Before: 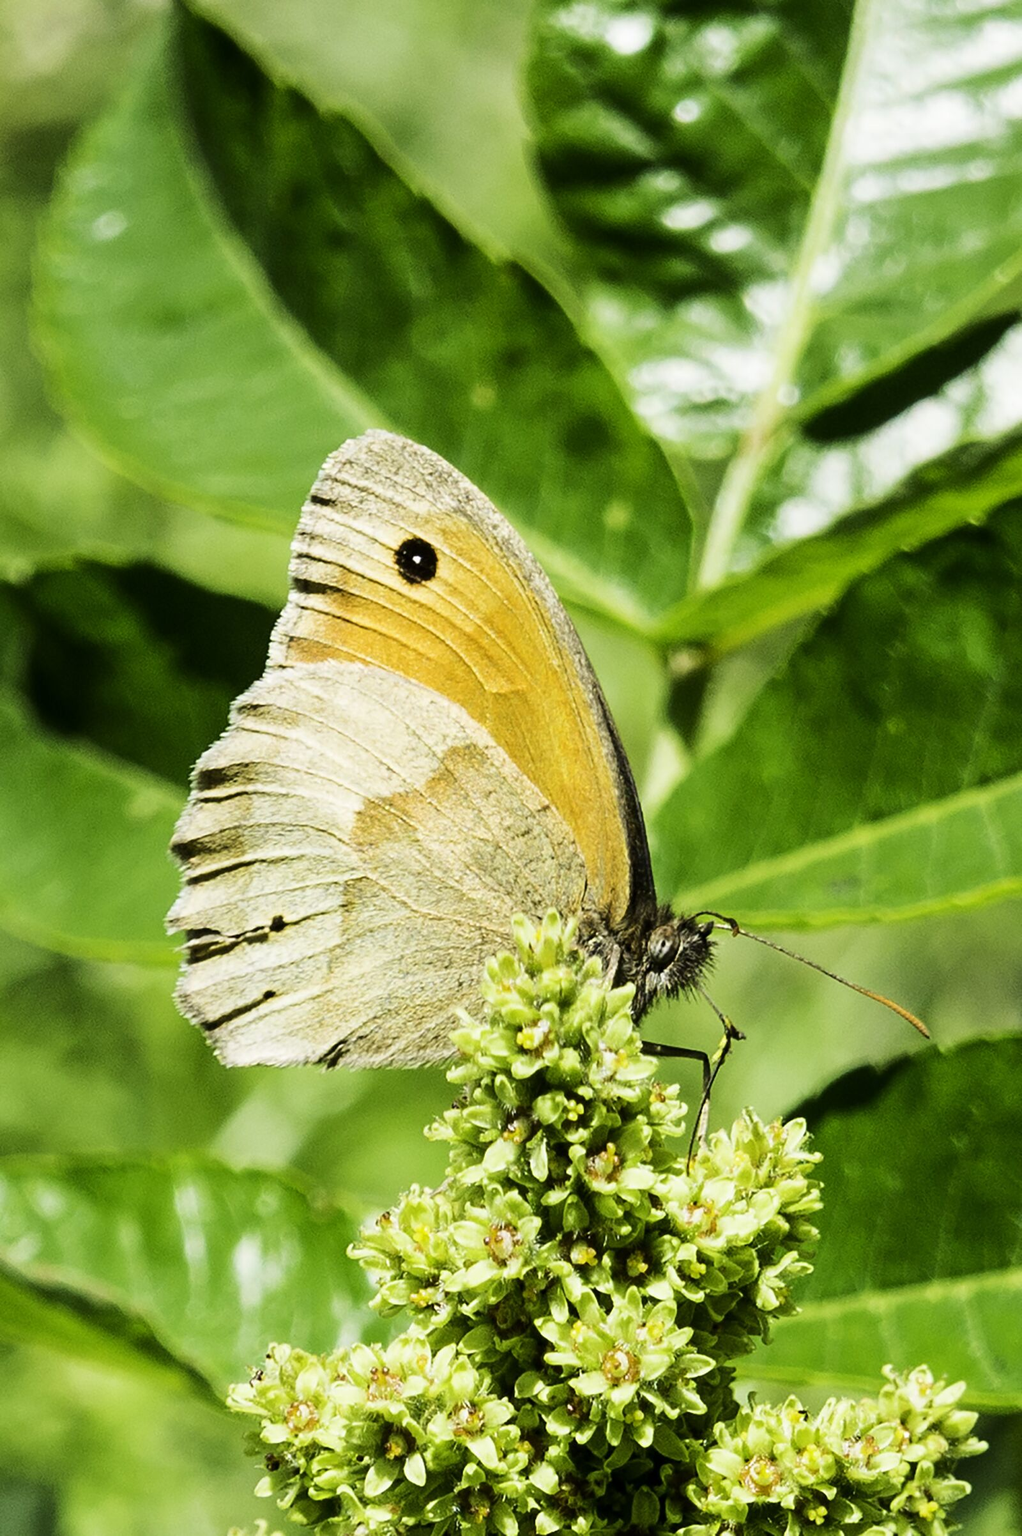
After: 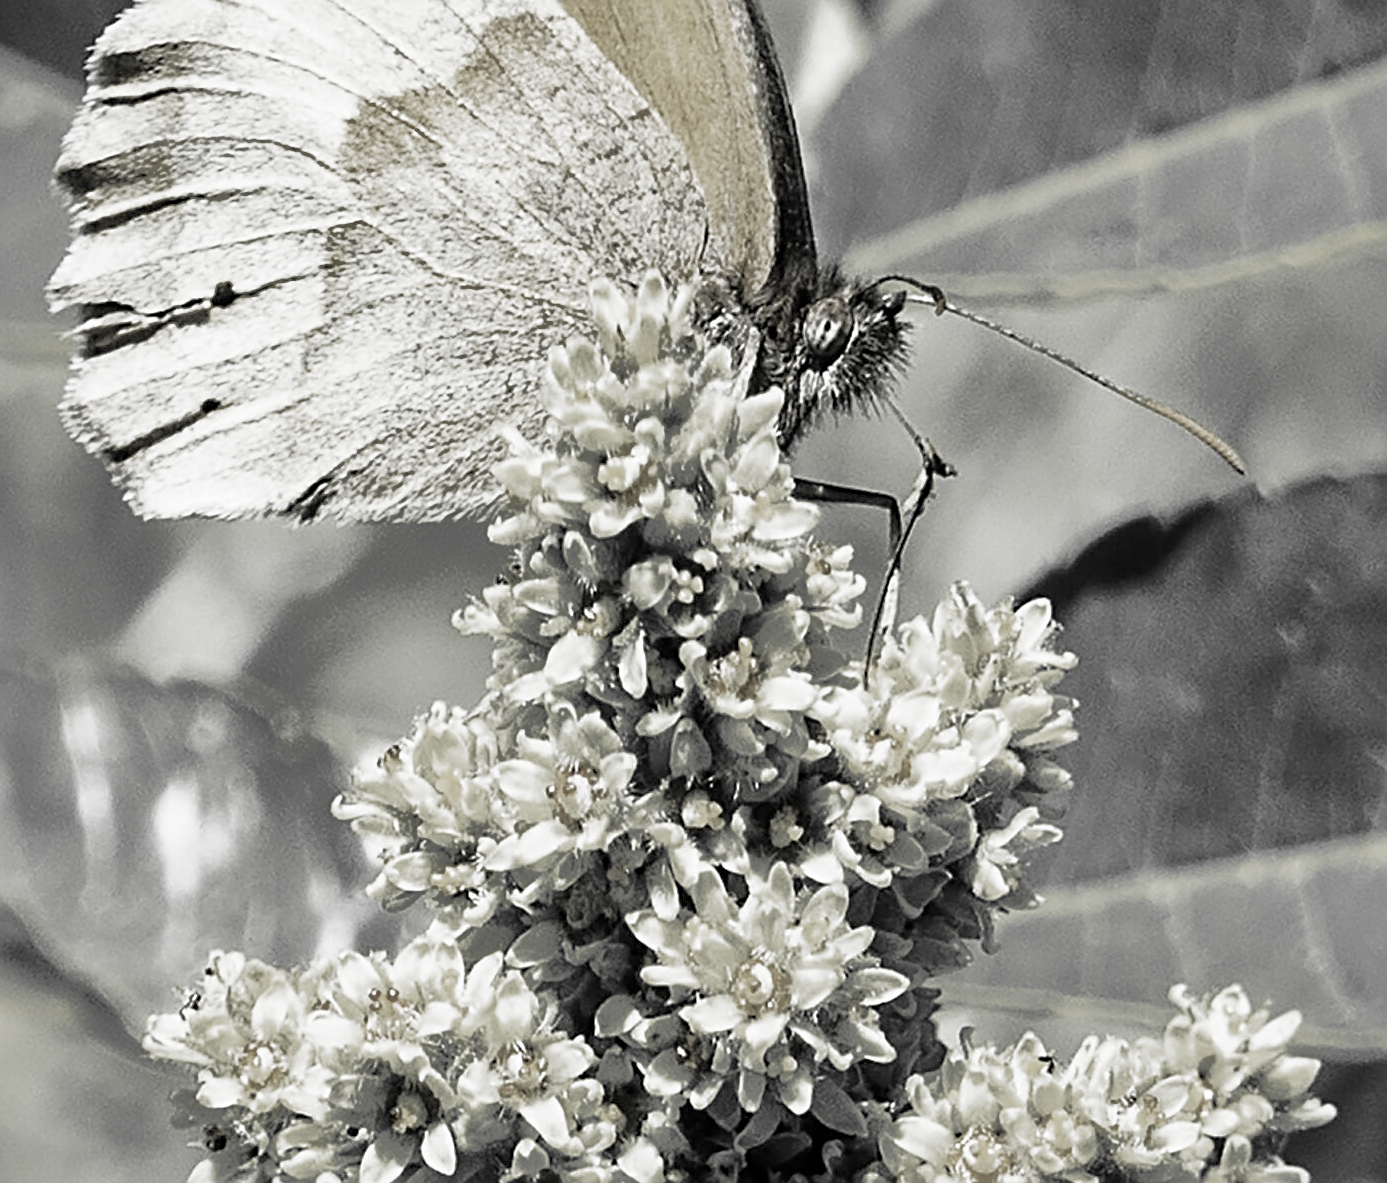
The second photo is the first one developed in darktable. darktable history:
crop and rotate: left 13.308%, top 47.893%, bottom 2.888%
sharpen: radius 2.738
color zones: curves: ch0 [(0, 0.613) (0.01, 0.613) (0.245, 0.448) (0.498, 0.529) (0.642, 0.665) (0.879, 0.777) (0.99, 0.613)]; ch1 [(0, 0.035) (0.121, 0.189) (0.259, 0.197) (0.415, 0.061) (0.589, 0.022) (0.732, 0.022) (0.857, 0.026) (0.991, 0.053)], mix 41.71%
shadows and highlights: shadows 40.07, highlights -59.93
tone curve: curves: ch0 [(0, 0) (0.004, 0.001) (0.133, 0.112) (0.325, 0.362) (0.832, 0.893) (1, 1)], preserve colors none
base curve: curves: ch0 [(0, 0) (0.579, 0.807) (1, 1)], preserve colors none
